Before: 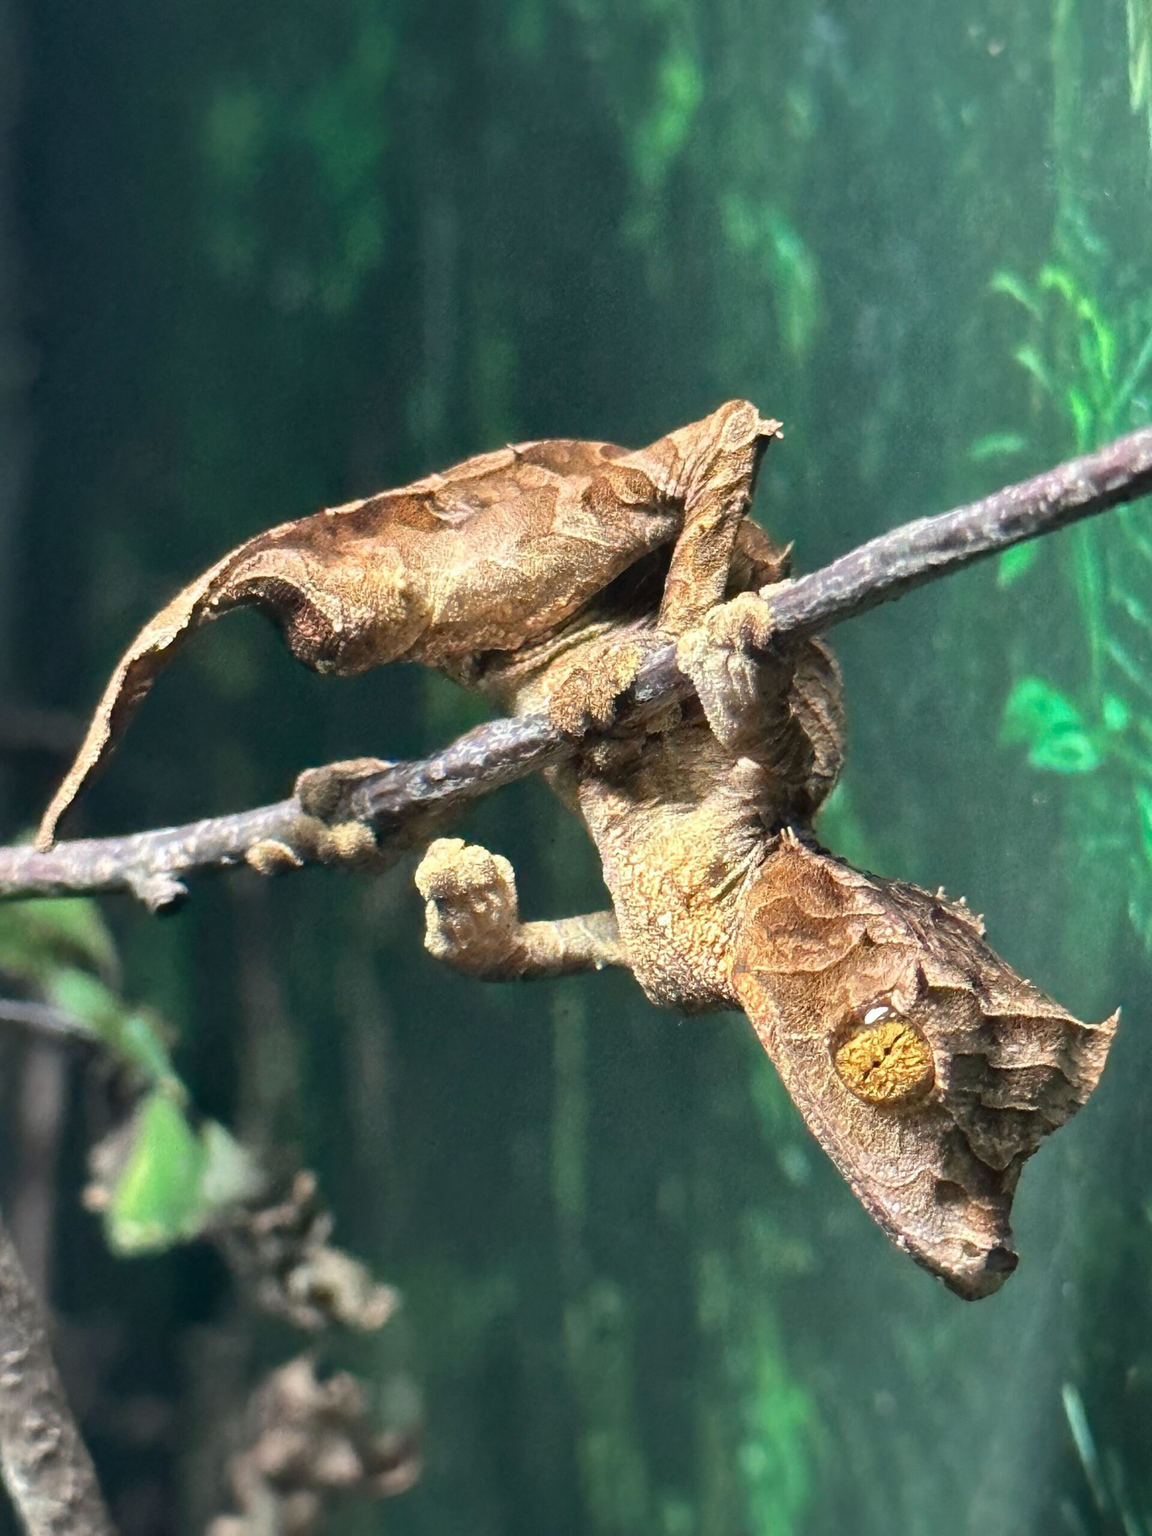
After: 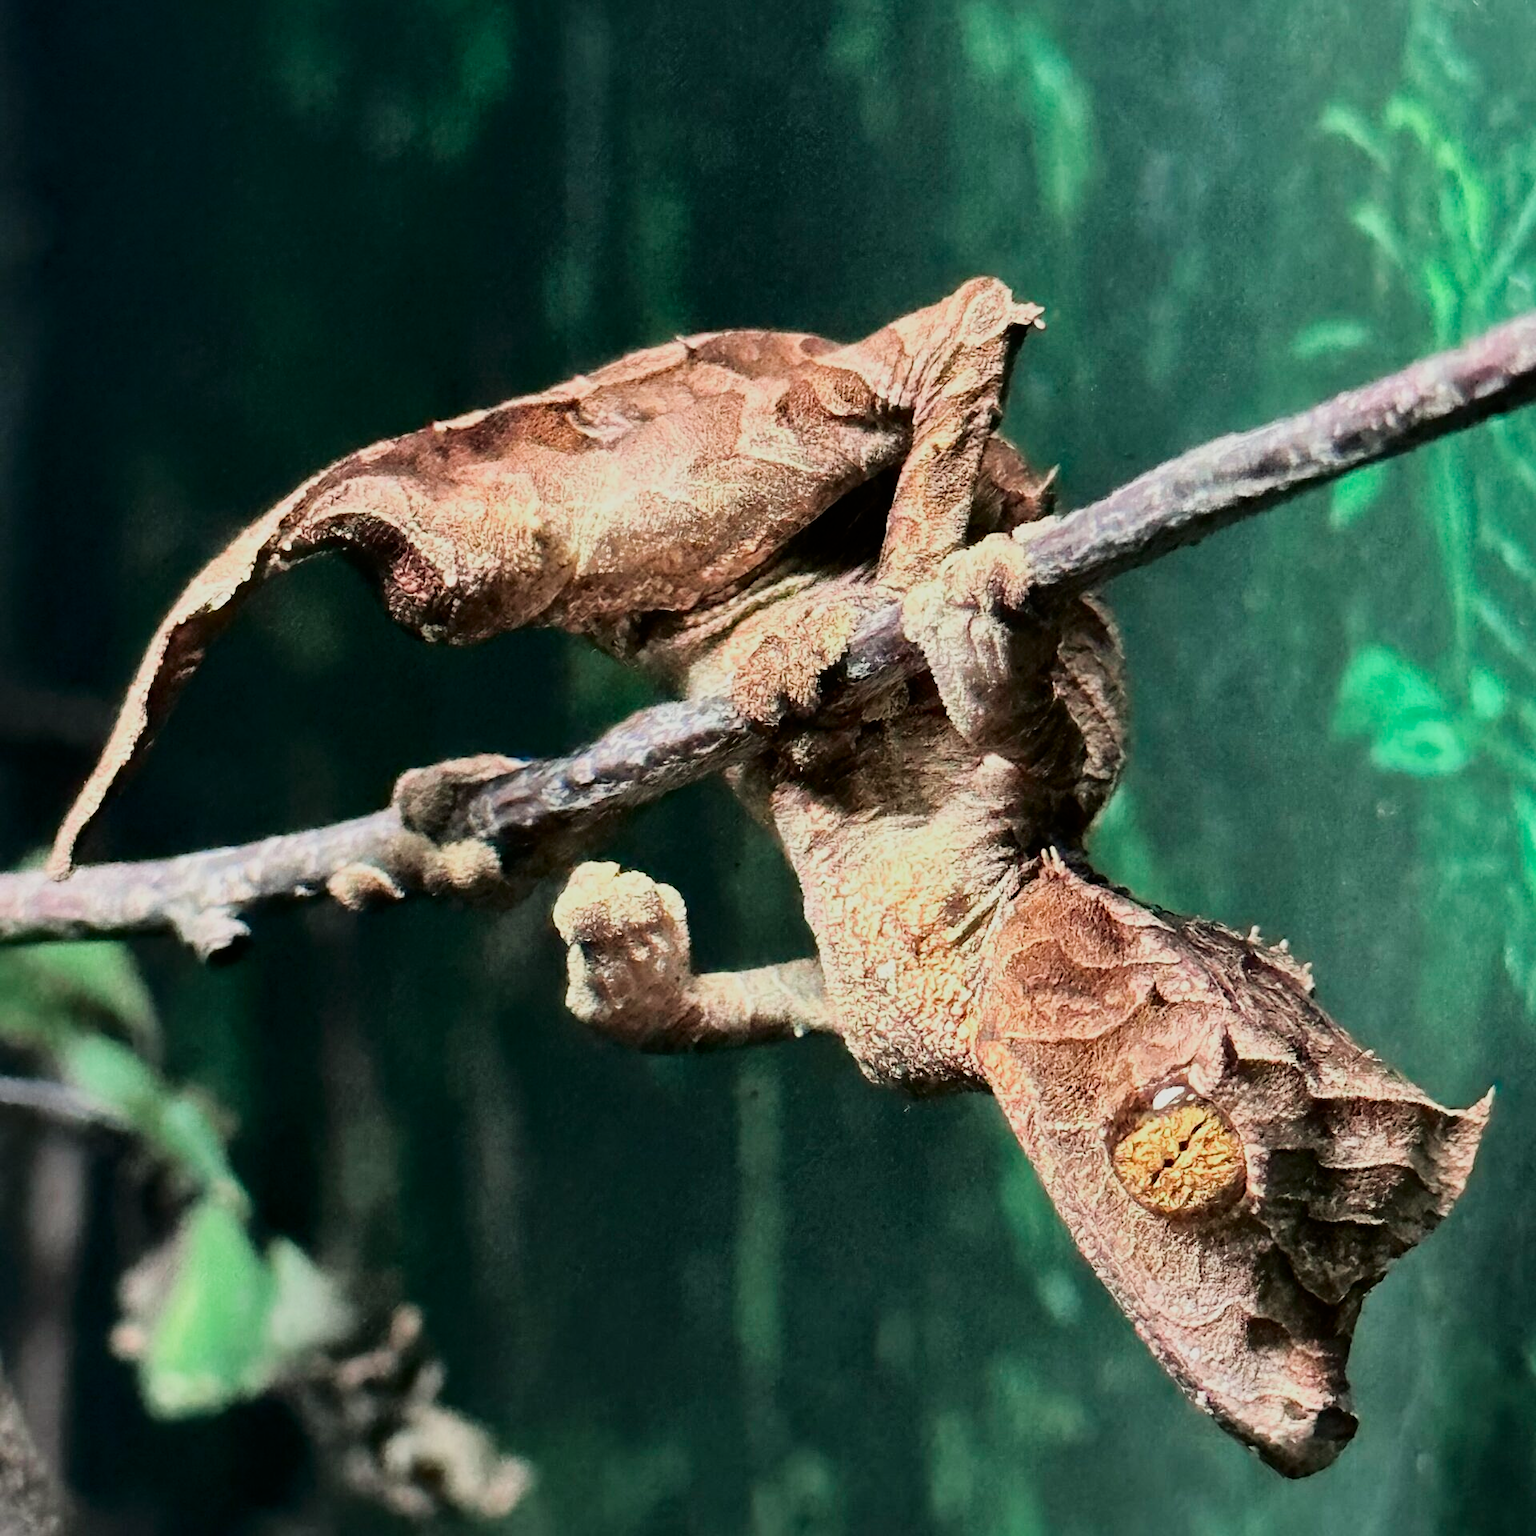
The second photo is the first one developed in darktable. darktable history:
color balance rgb: linear chroma grading › global chroma 1.5%, linear chroma grading › mid-tones -1%, perceptual saturation grading › global saturation -3%, perceptual saturation grading › shadows -2%
crop and rotate: top 12.5%, bottom 12.5%
sharpen: amount 0.2
tone curve: curves: ch0 [(0, 0) (0.059, 0.027) (0.178, 0.105) (0.292, 0.233) (0.485, 0.472) (0.837, 0.887) (1, 0.983)]; ch1 [(0, 0) (0.23, 0.166) (0.34, 0.298) (0.371, 0.334) (0.435, 0.413) (0.477, 0.469) (0.499, 0.498) (0.534, 0.551) (0.56, 0.585) (0.754, 0.801) (1, 1)]; ch2 [(0, 0) (0.431, 0.414) (0.498, 0.503) (0.524, 0.531) (0.568, 0.567) (0.6, 0.597) (0.65, 0.651) (0.752, 0.764) (1, 1)], color space Lab, independent channels, preserve colors none
contrast brightness saturation: saturation -0.04
filmic rgb: black relative exposure -9.22 EV, white relative exposure 6.77 EV, hardness 3.07, contrast 1.05
